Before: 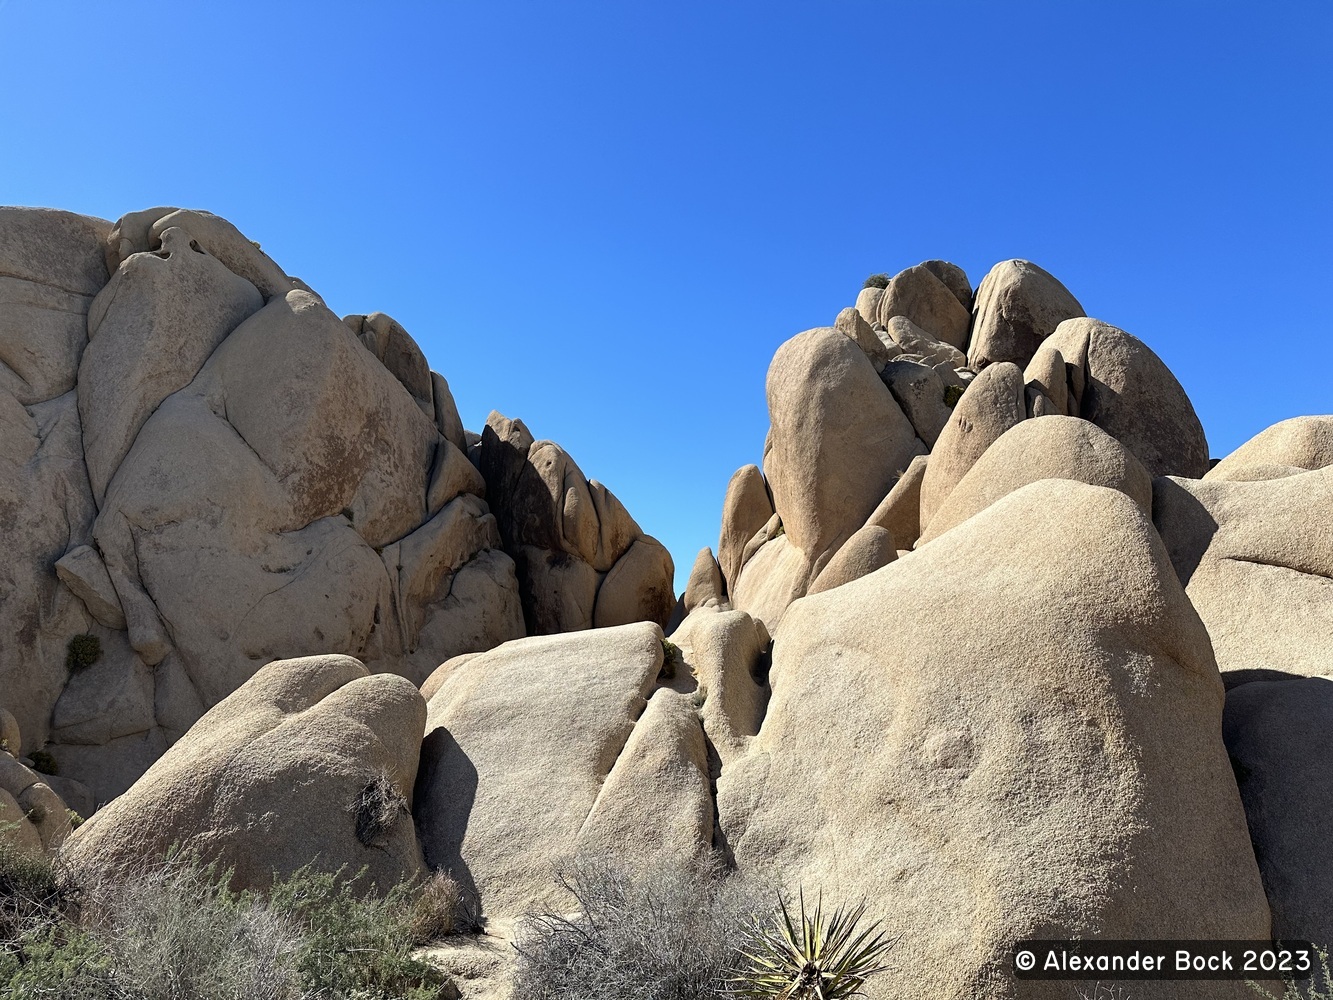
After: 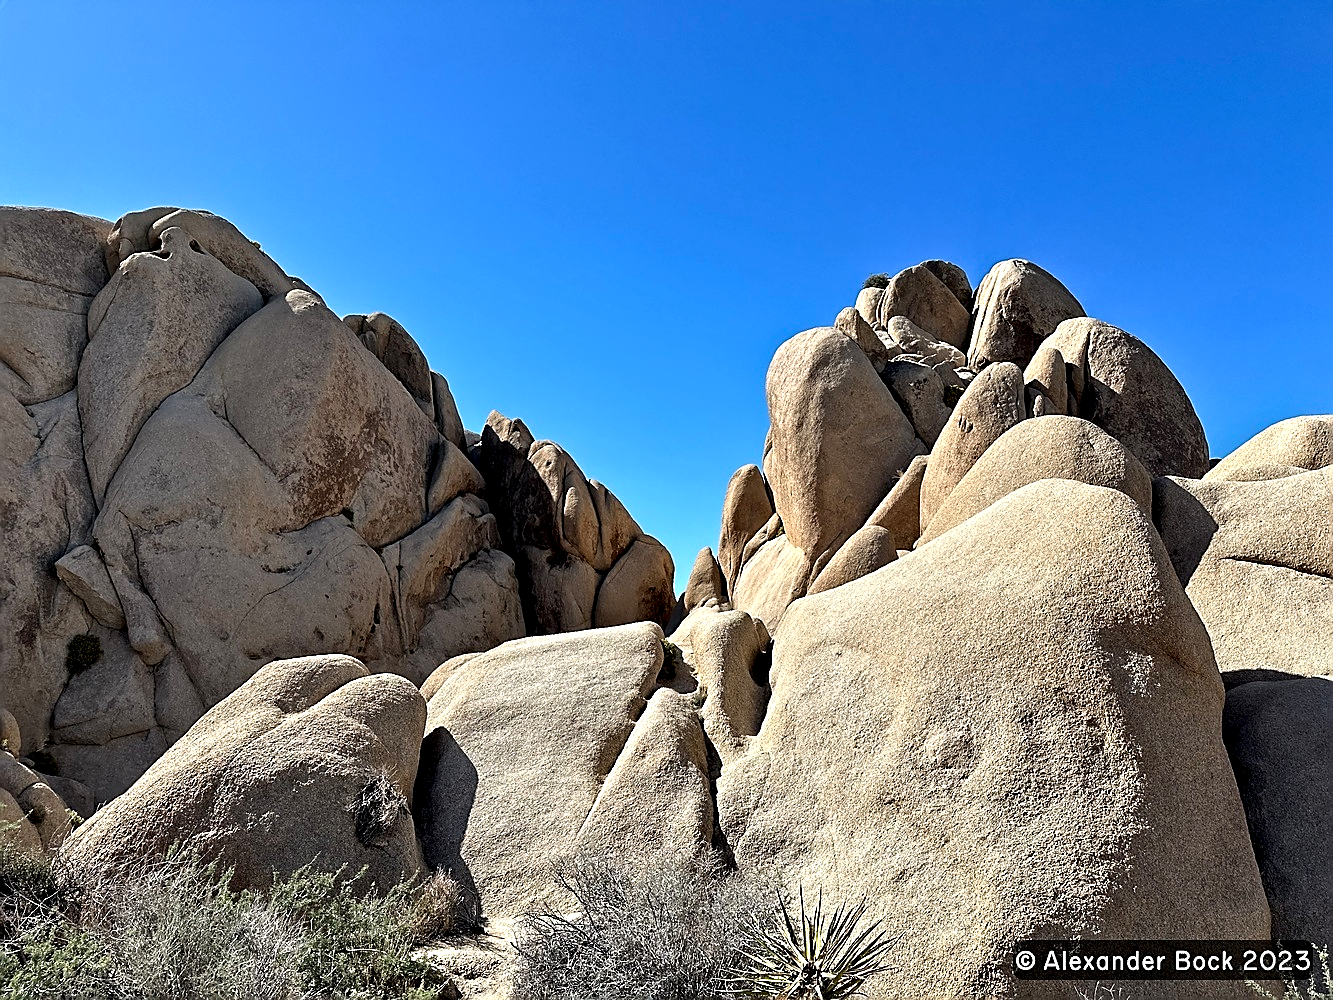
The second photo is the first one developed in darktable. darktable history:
sharpen: radius 1.393, amount 1.264, threshold 0.636
contrast equalizer: octaves 7, y [[0.511, 0.558, 0.631, 0.632, 0.559, 0.512], [0.5 ×6], [0.507, 0.559, 0.627, 0.644, 0.647, 0.647], [0 ×6], [0 ×6]]
